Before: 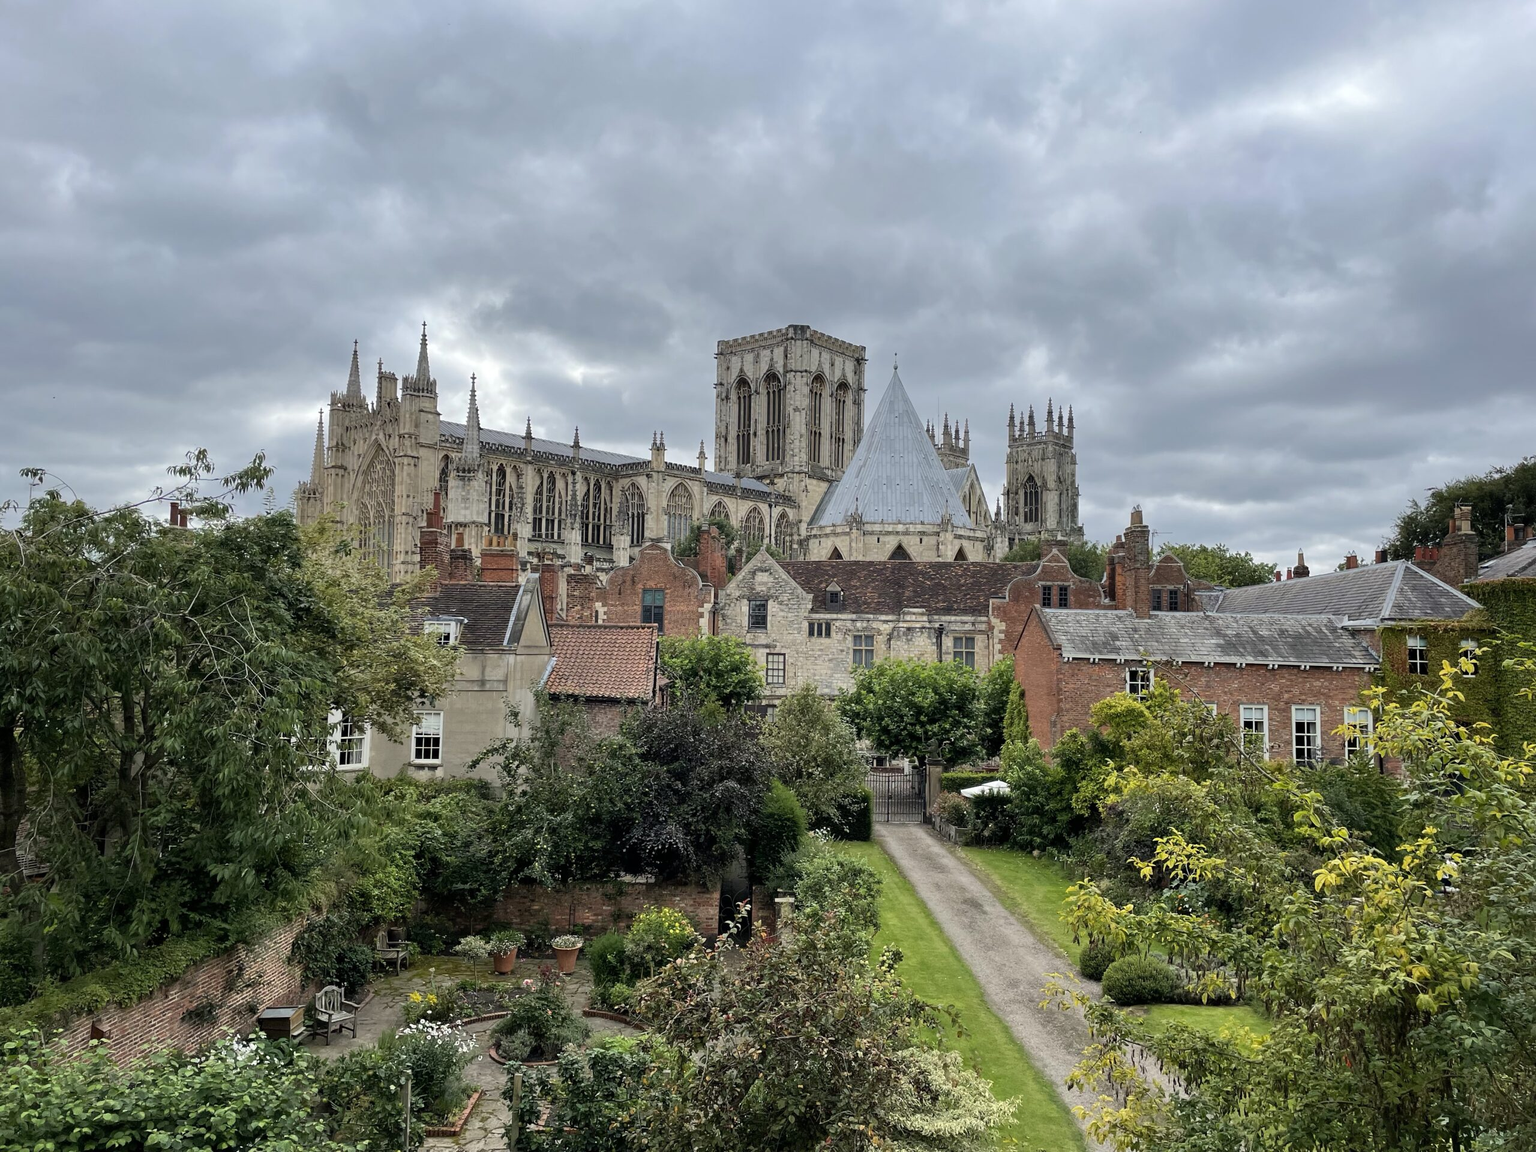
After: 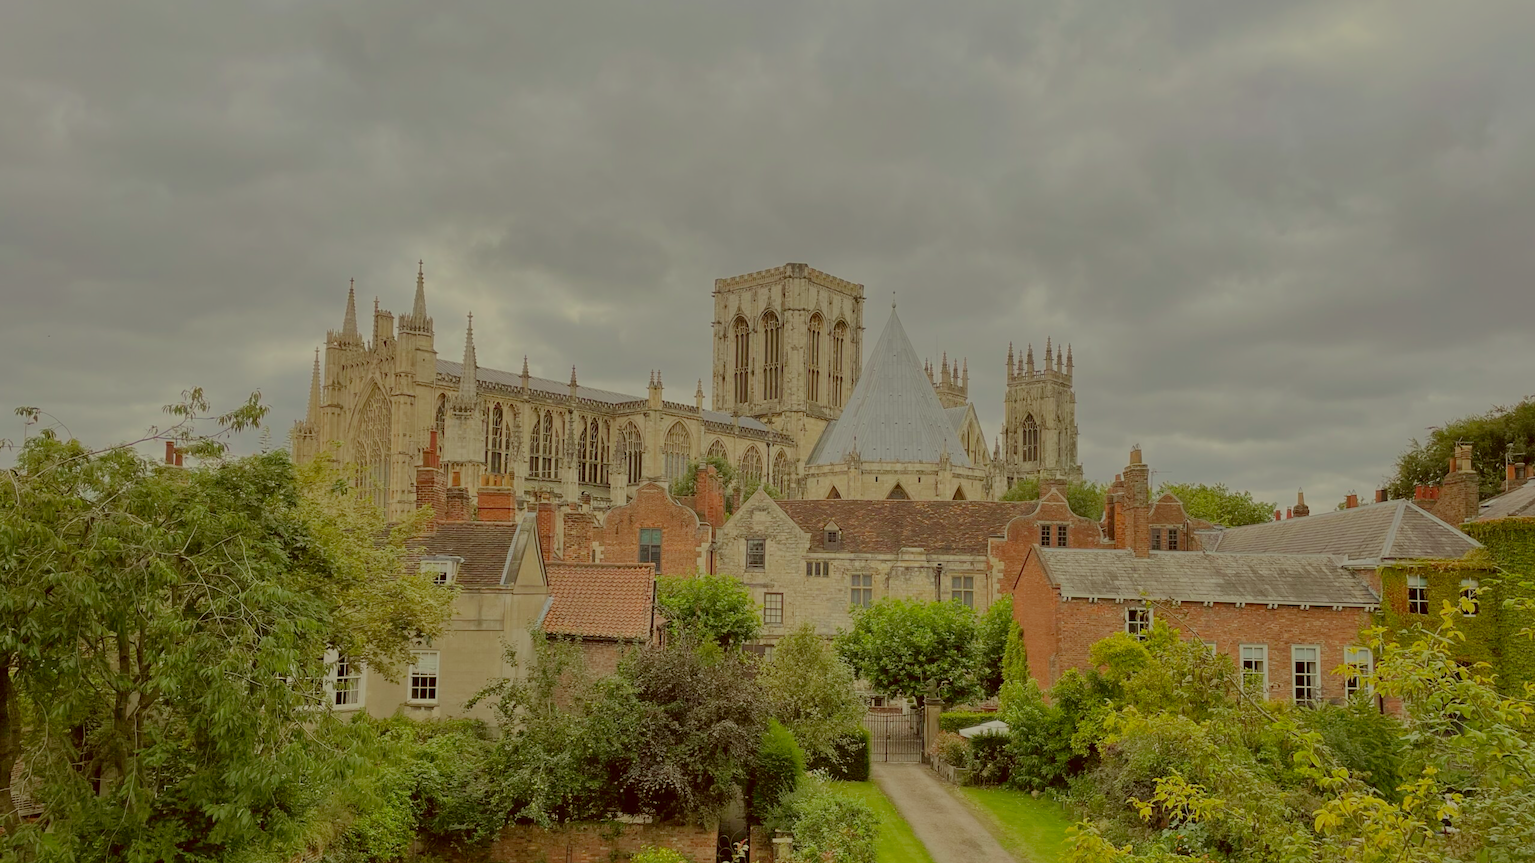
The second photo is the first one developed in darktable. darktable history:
filmic rgb: black relative exposure -16 EV, white relative exposure 8 EV, threshold 3 EV, hardness 4.17, latitude 50%, contrast 0.5, color science v5 (2021), contrast in shadows safe, contrast in highlights safe, enable highlight reconstruction true
exposure: compensate highlight preservation false
color correction: highlights a* -5.3, highlights b* 9.8, shadows a* 9.8, shadows b* 24.26
crop: left 0.387%, top 5.469%, bottom 19.809%
